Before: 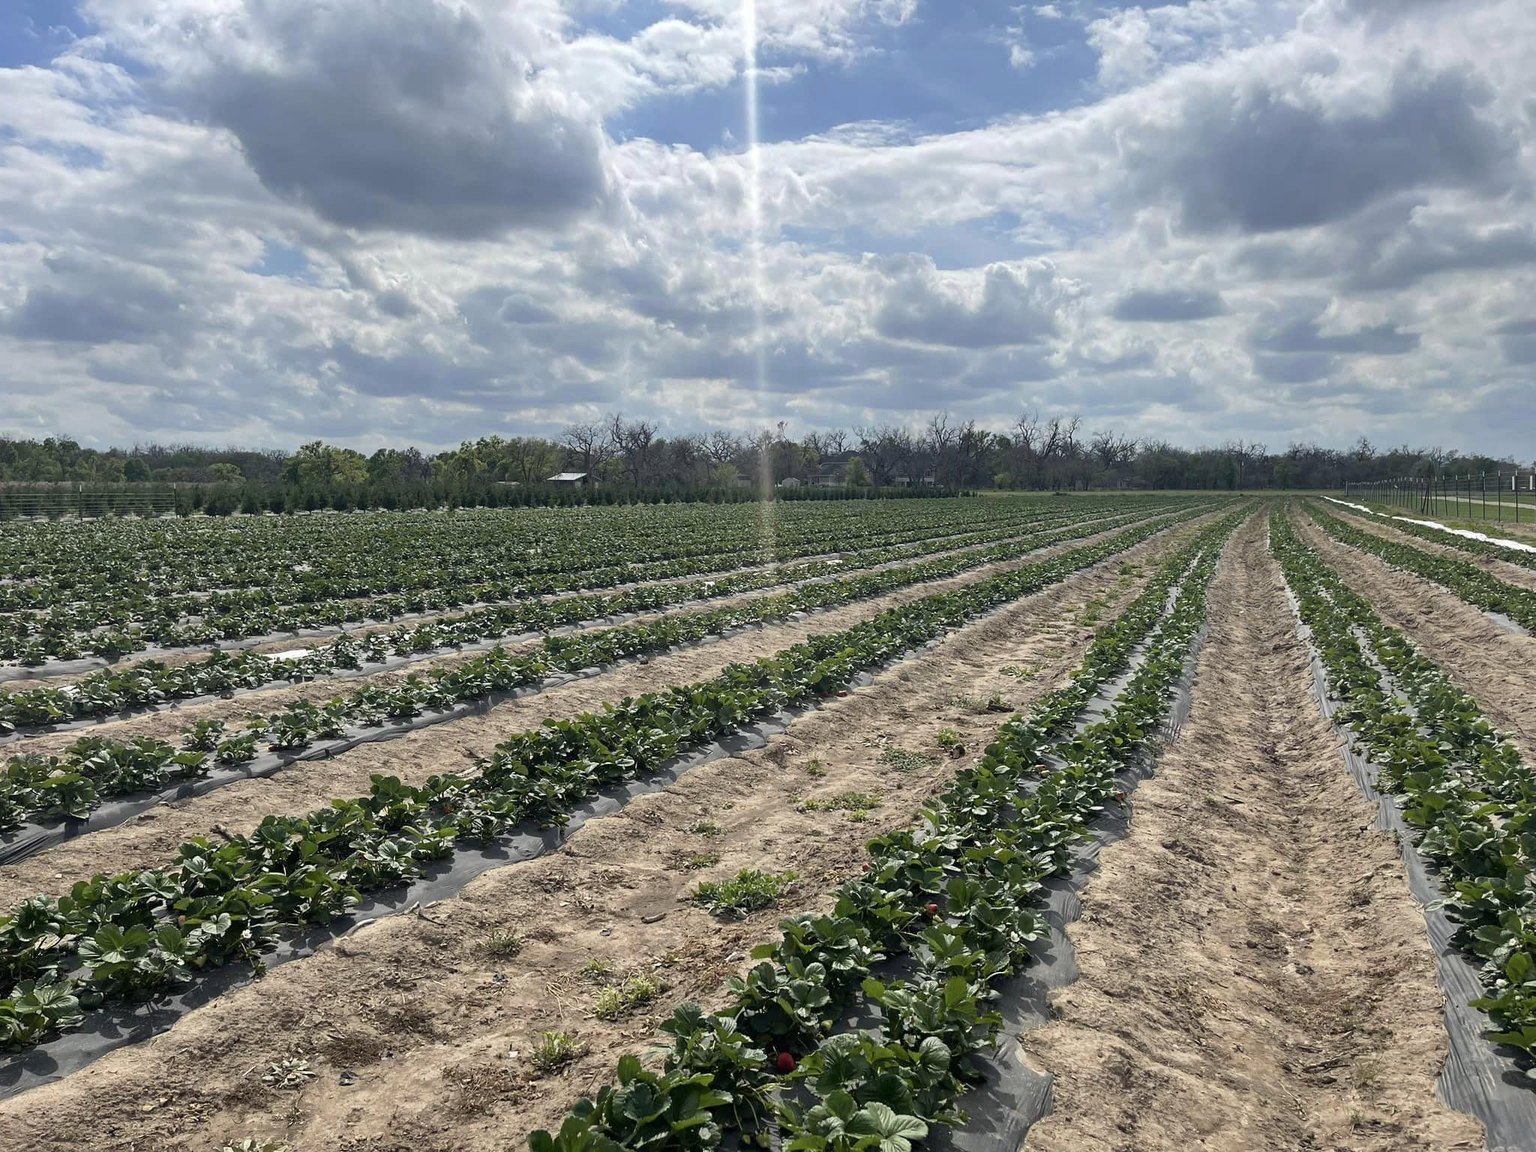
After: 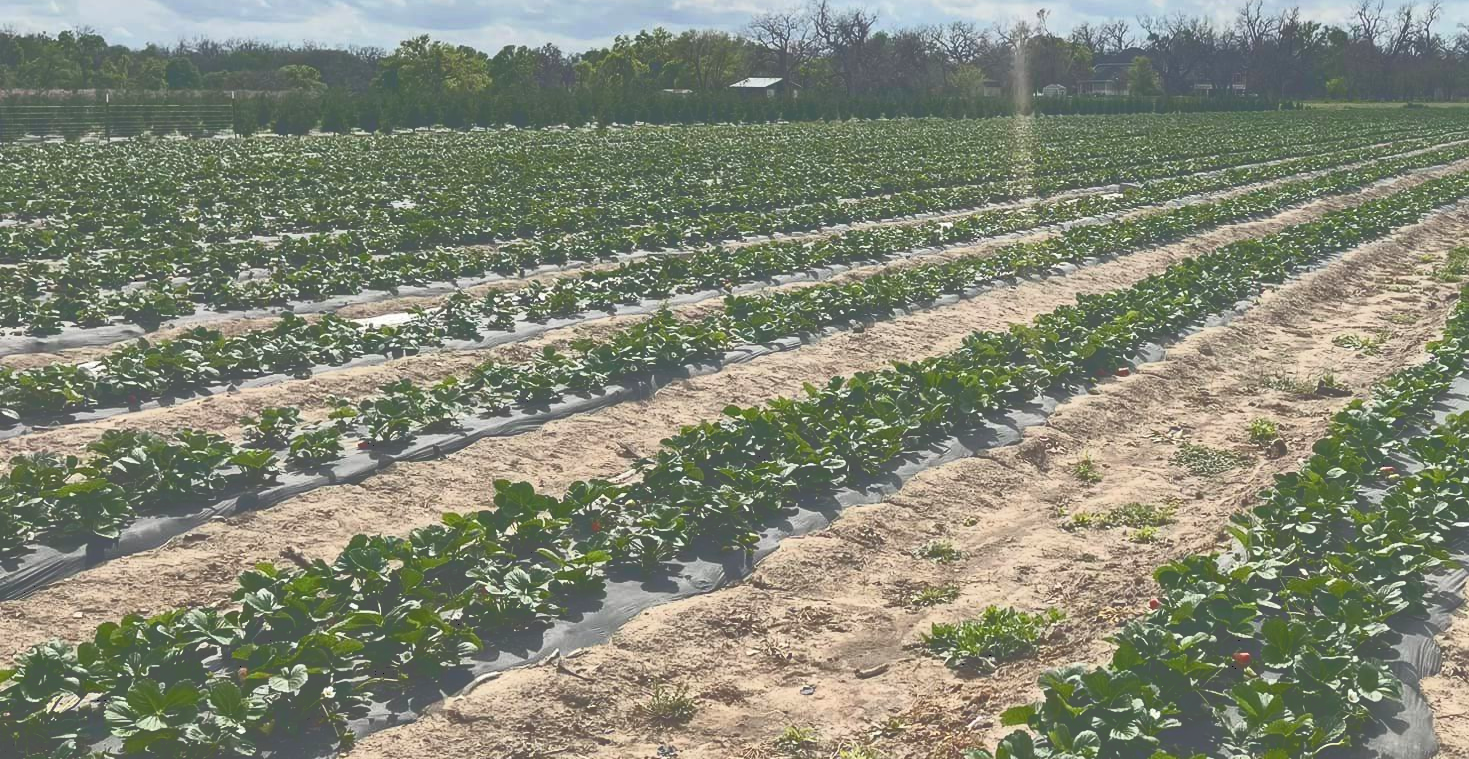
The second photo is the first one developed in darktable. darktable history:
tone curve: curves: ch0 [(0, 0) (0.003, 0.345) (0.011, 0.345) (0.025, 0.345) (0.044, 0.349) (0.069, 0.353) (0.1, 0.356) (0.136, 0.359) (0.177, 0.366) (0.224, 0.378) (0.277, 0.398) (0.335, 0.429) (0.399, 0.476) (0.468, 0.545) (0.543, 0.624) (0.623, 0.721) (0.709, 0.811) (0.801, 0.876) (0.898, 0.913) (1, 1)], color space Lab, independent channels, preserve colors none
crop: top 36.012%, right 28.252%, bottom 14.515%
